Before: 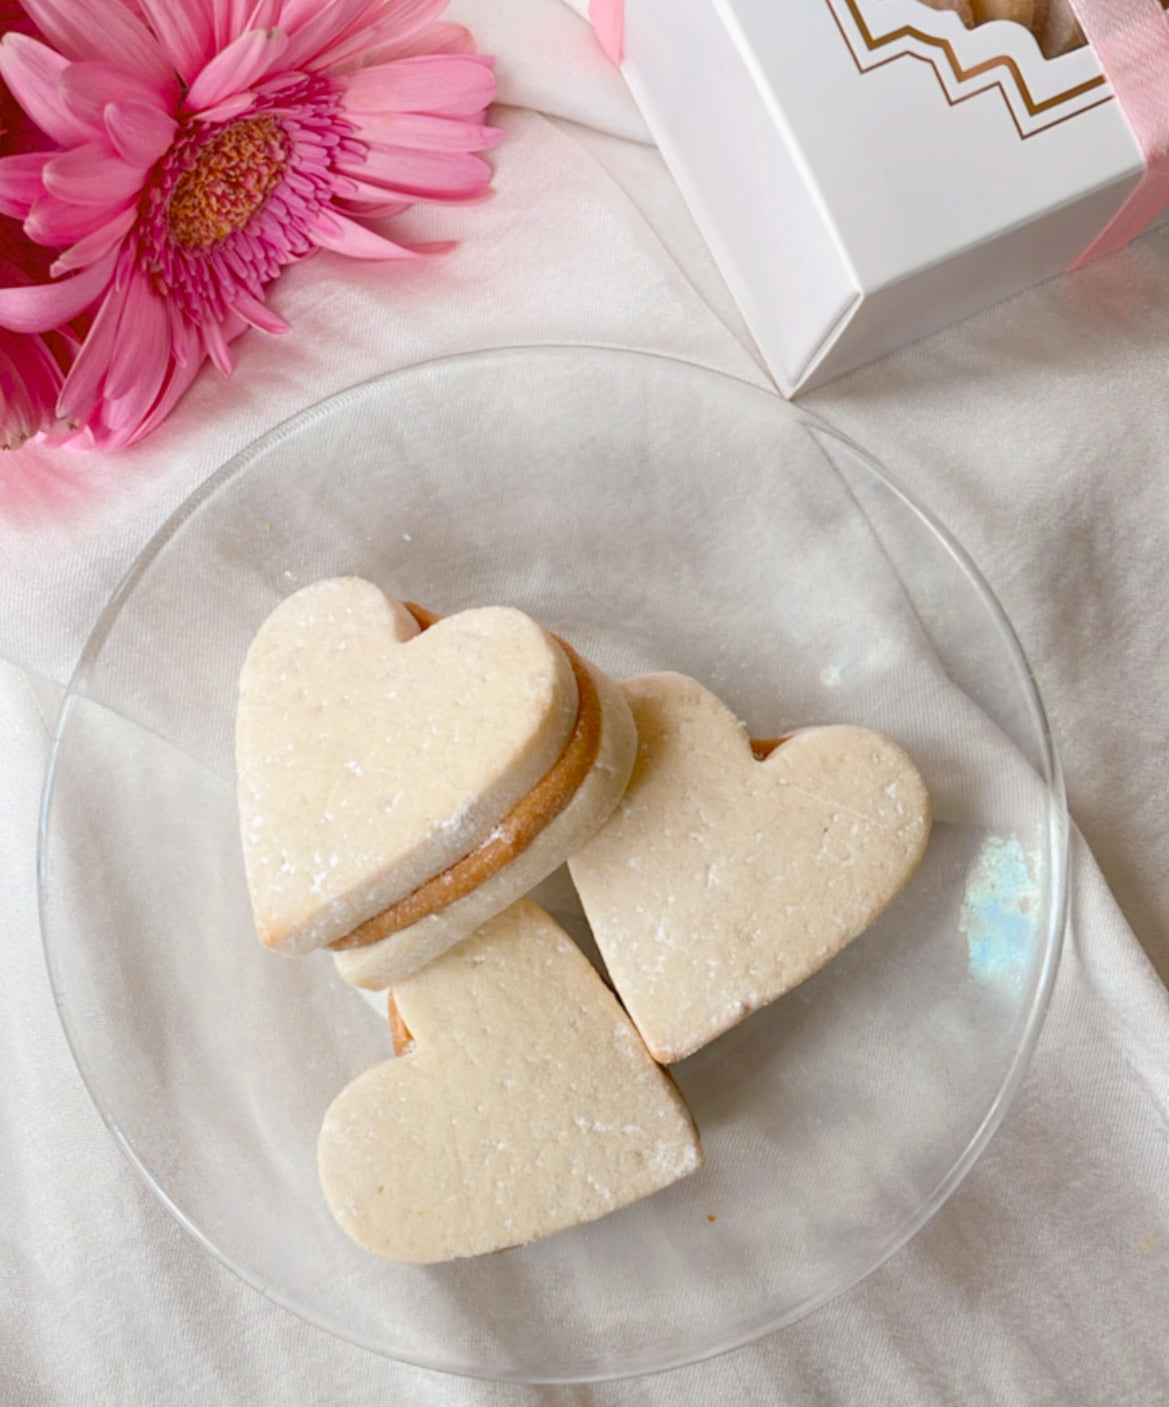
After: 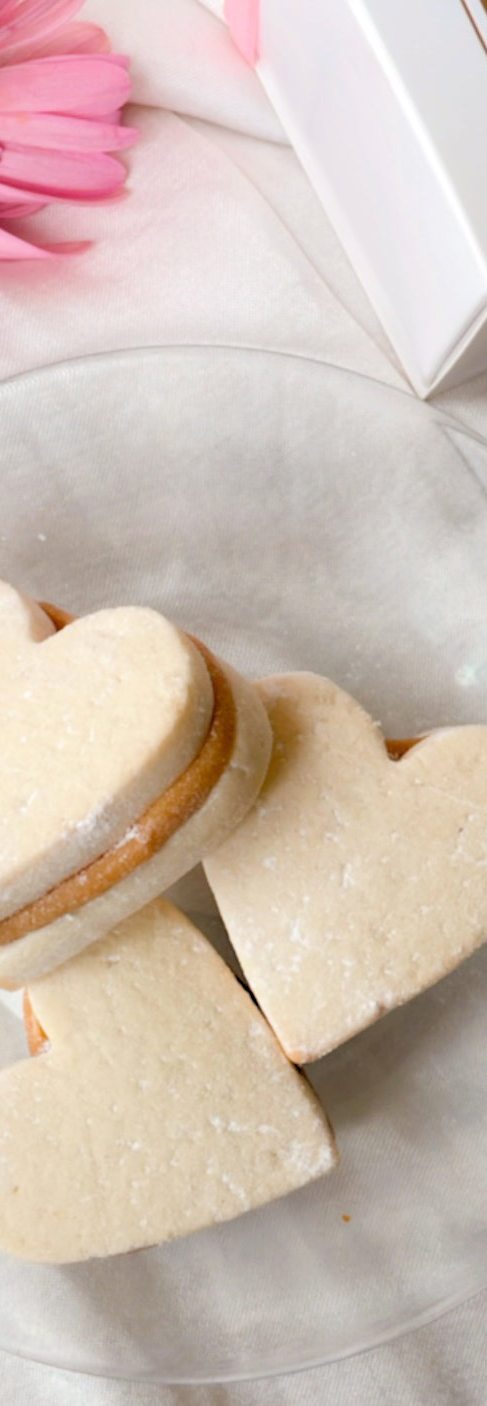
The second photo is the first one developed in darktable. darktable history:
contrast equalizer: octaves 7, y [[0.502, 0.505, 0.512, 0.529, 0.564, 0.588], [0.5 ×6], [0.502, 0.505, 0.512, 0.529, 0.564, 0.588], [0, 0.001, 0.001, 0.004, 0.008, 0.011], [0, 0.001, 0.001, 0.004, 0.008, 0.011]], mix -1
rgb levels: levels [[0.029, 0.461, 0.922], [0, 0.5, 1], [0, 0.5, 1]]
crop: left 31.229%, right 27.105%
